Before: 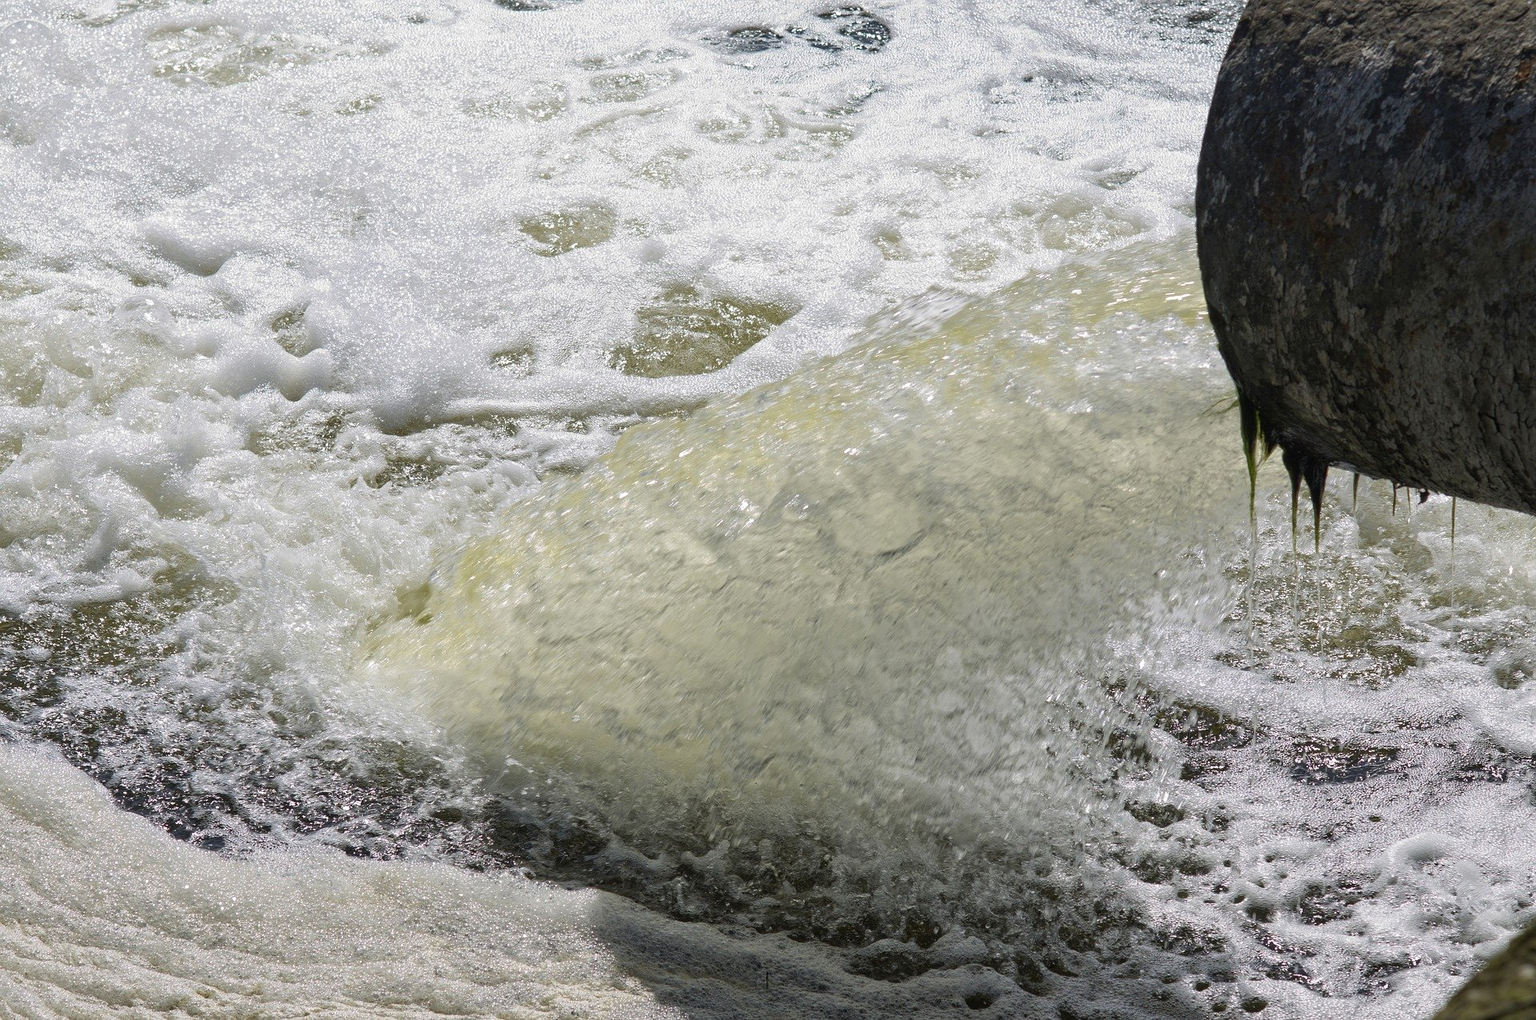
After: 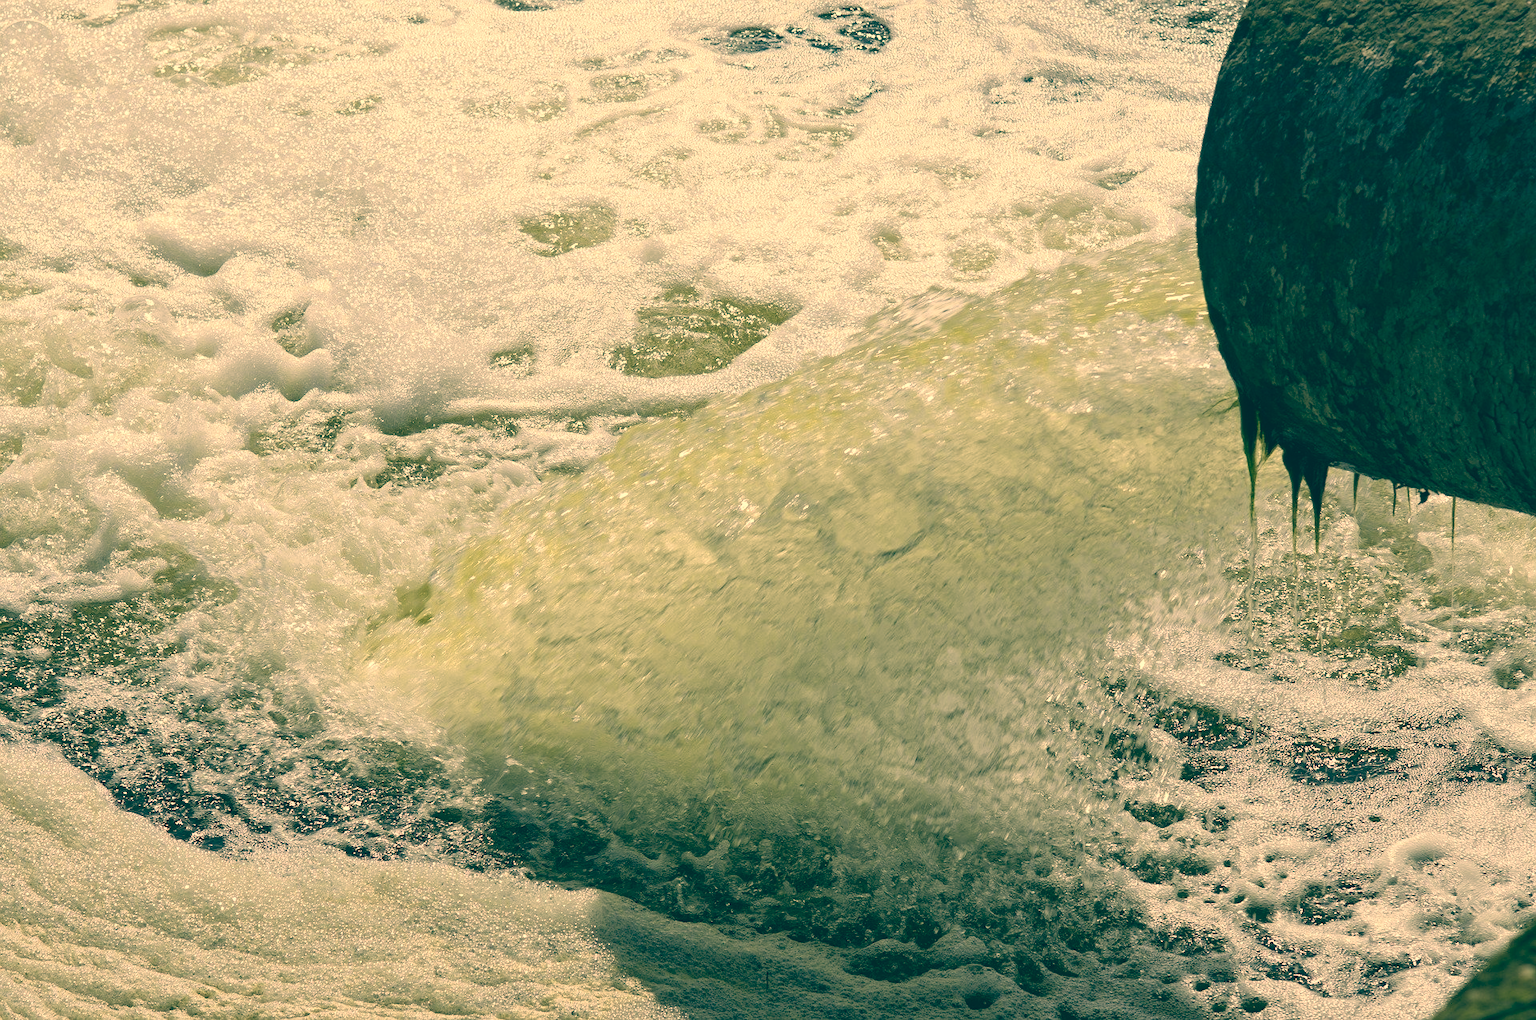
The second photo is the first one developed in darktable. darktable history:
color balance: lift [1.006, 0.985, 1.002, 1.015], gamma [1, 0.953, 1.008, 1.047], gain [1.076, 1.13, 1.004, 0.87]
tone equalizer: on, module defaults
color correction: highlights a* 5.3, highlights b* 24.26, shadows a* -15.58, shadows b* 4.02
